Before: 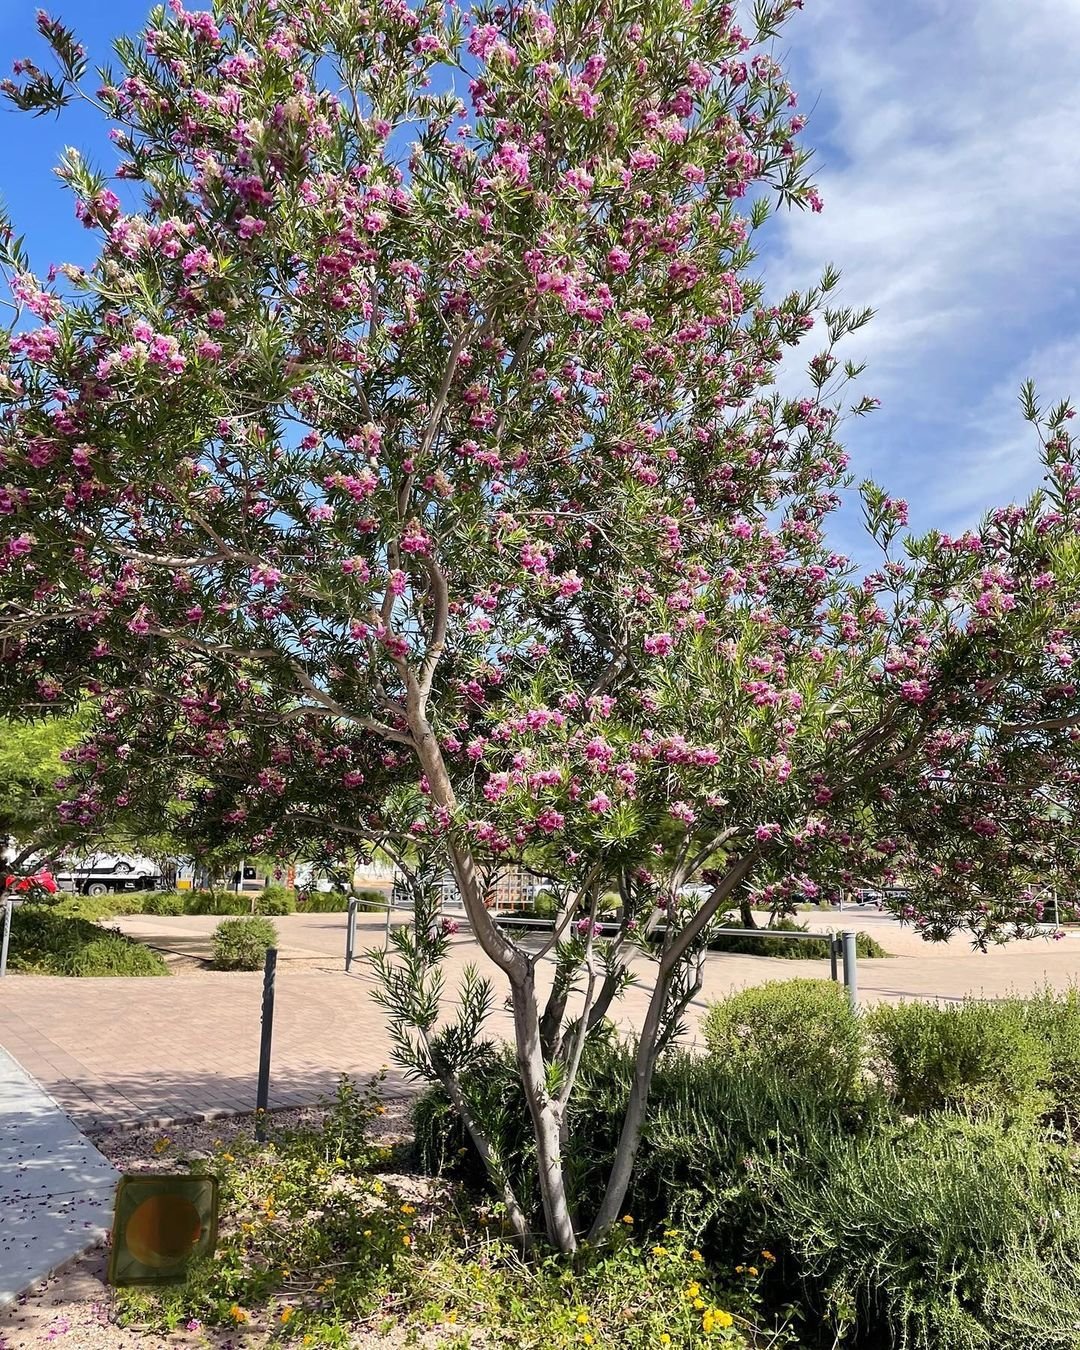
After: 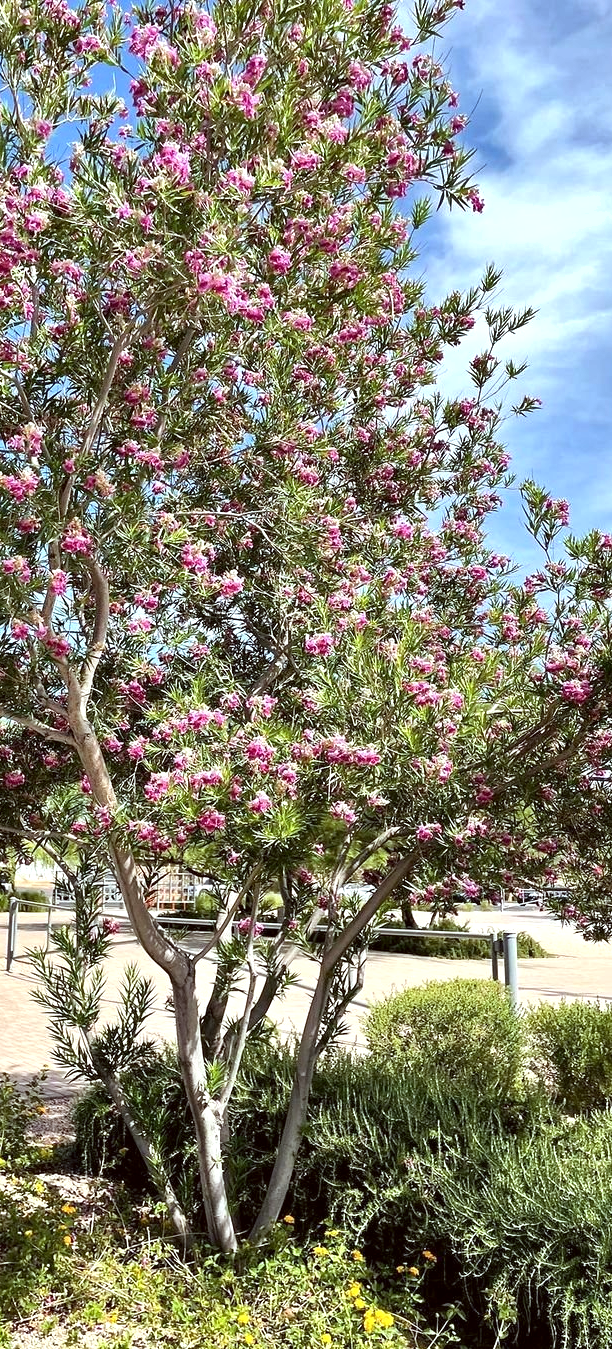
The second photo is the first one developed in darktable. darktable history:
exposure: black level correction 0.001, exposure 0.498 EV, compensate highlight preservation false
shadows and highlights: soften with gaussian
crop: left 31.464%, top 0.022%, right 11.792%
color correction: highlights a* -5.02, highlights b* -3.07, shadows a* 4, shadows b* 4.35
